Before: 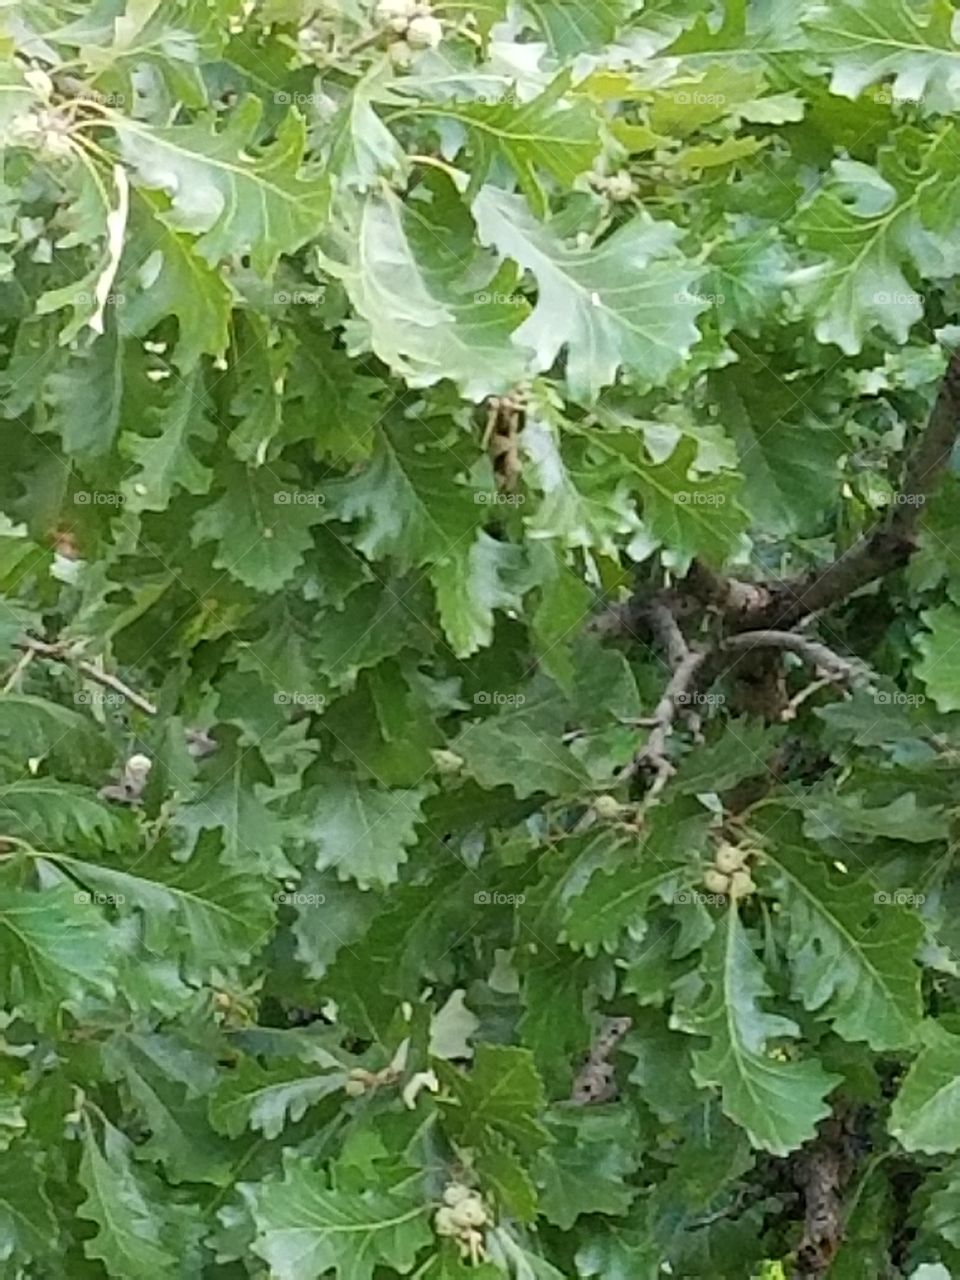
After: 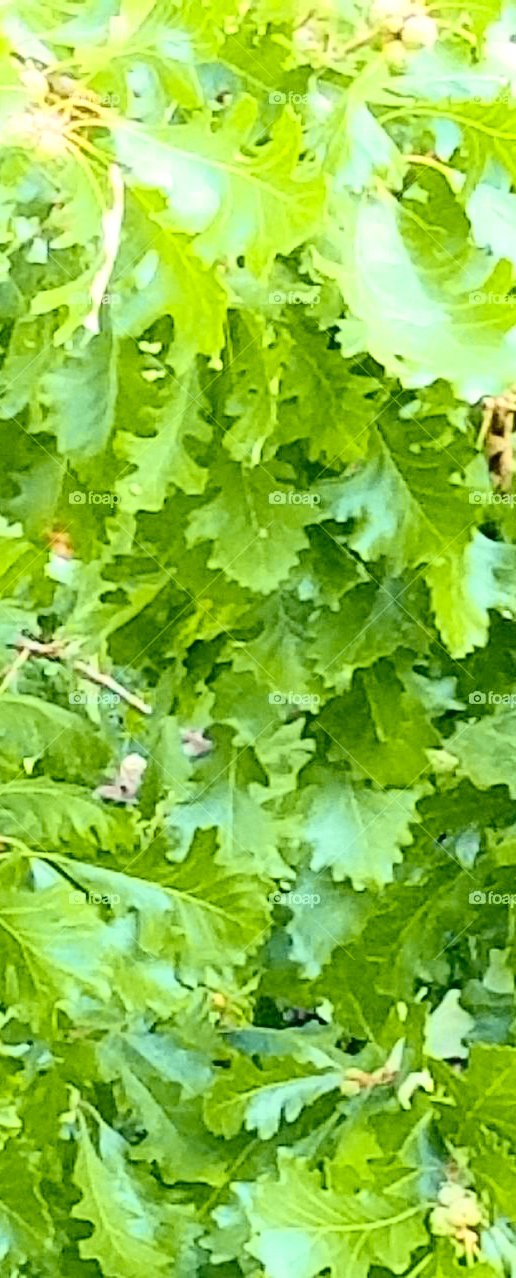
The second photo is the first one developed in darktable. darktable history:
exposure: black level correction 0, exposure 0.68 EV, compensate exposure bias true, compensate highlight preservation false
crop: left 0.587%, right 45.588%, bottom 0.086%
tone curve: curves: ch0 [(0, 0) (0.104, 0.068) (0.236, 0.227) (0.46, 0.576) (0.657, 0.796) (0.861, 0.932) (1, 0.981)]; ch1 [(0, 0) (0.353, 0.344) (0.434, 0.382) (0.479, 0.476) (0.502, 0.504) (0.544, 0.534) (0.57, 0.57) (0.586, 0.603) (0.618, 0.631) (0.657, 0.679) (1, 1)]; ch2 [(0, 0) (0.34, 0.314) (0.434, 0.43) (0.5, 0.511) (0.528, 0.545) (0.557, 0.573) (0.573, 0.618) (0.628, 0.751) (1, 1)], color space Lab, independent channels, preserve colors none
tone equalizer: on, module defaults
